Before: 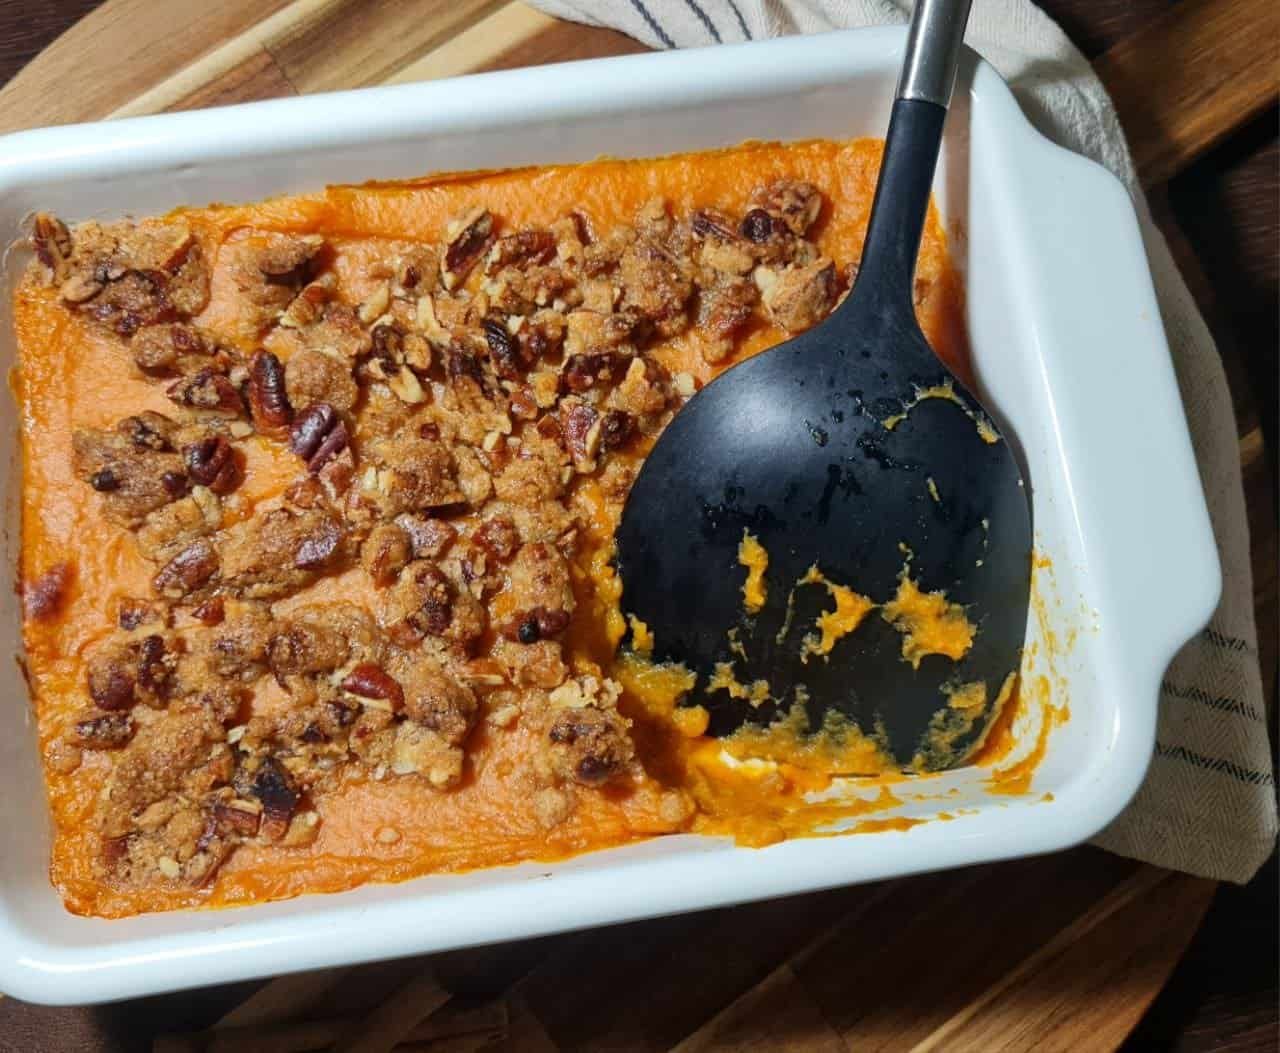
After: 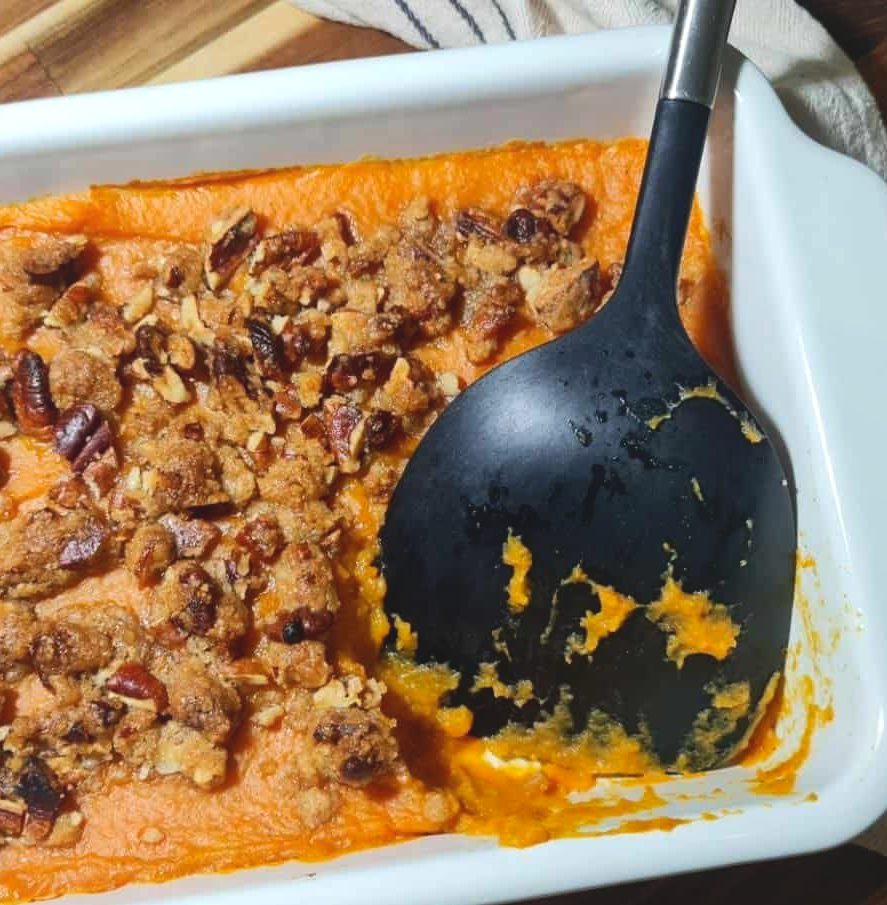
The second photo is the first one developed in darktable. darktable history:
crop: left 18.479%, right 12.2%, bottom 13.971%
local contrast: highlights 68%, shadows 68%, detail 82%, midtone range 0.325
tone equalizer: -8 EV -0.417 EV, -7 EV -0.389 EV, -6 EV -0.333 EV, -5 EV -0.222 EV, -3 EV 0.222 EV, -2 EV 0.333 EV, -1 EV 0.389 EV, +0 EV 0.417 EV, edges refinement/feathering 500, mask exposure compensation -1.57 EV, preserve details no
